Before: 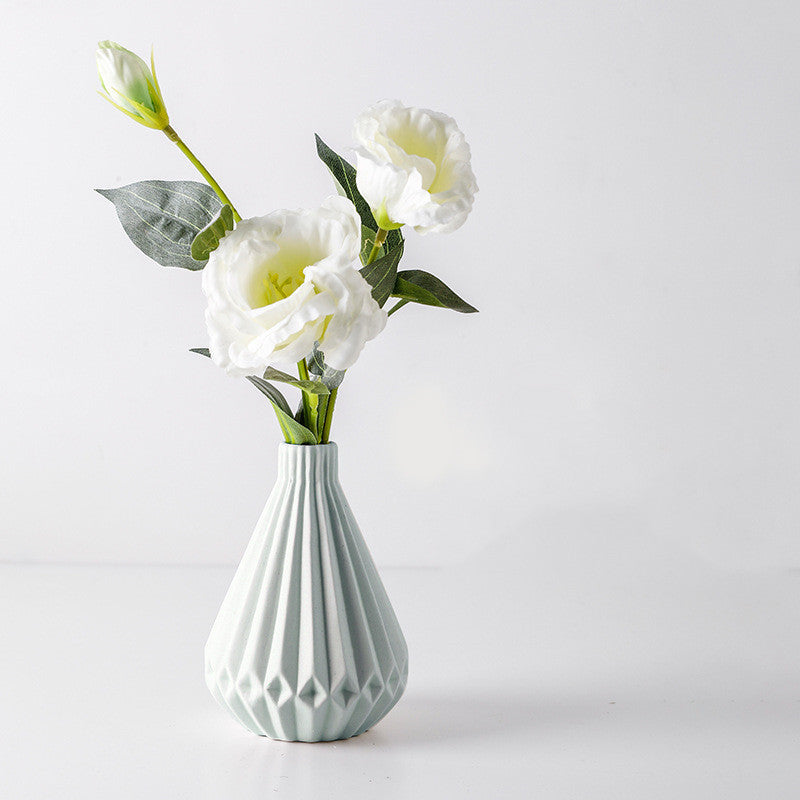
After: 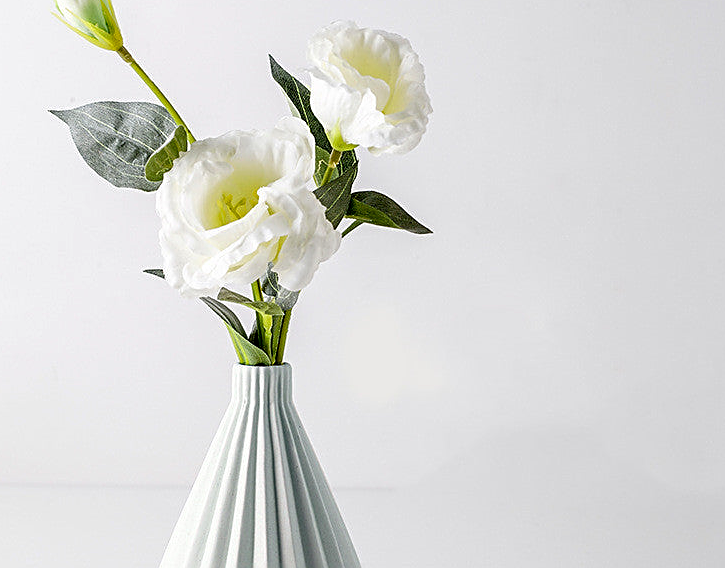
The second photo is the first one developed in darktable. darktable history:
crop: left 5.751%, top 9.994%, right 3.532%, bottom 18.903%
exposure: black level correction 0.01, exposure 0.01 EV, compensate highlight preservation false
sharpen: amount 0.583
